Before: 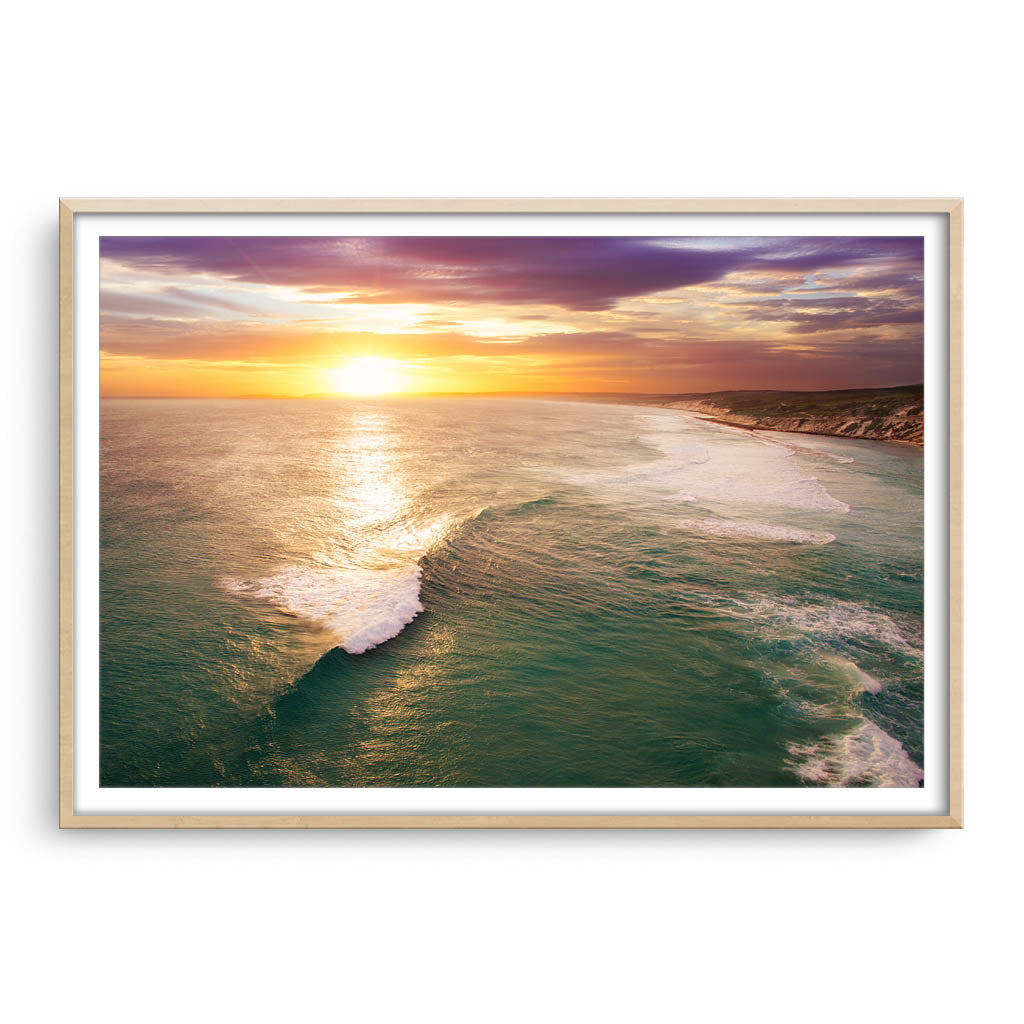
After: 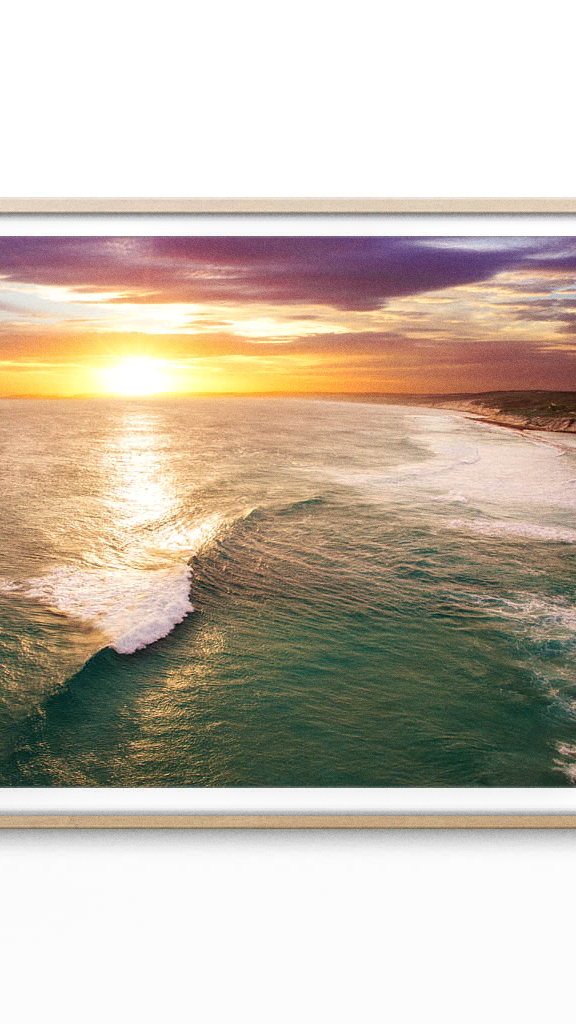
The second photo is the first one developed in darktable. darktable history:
crop and rotate: left 22.516%, right 21.234%
grain: on, module defaults
local contrast: on, module defaults
